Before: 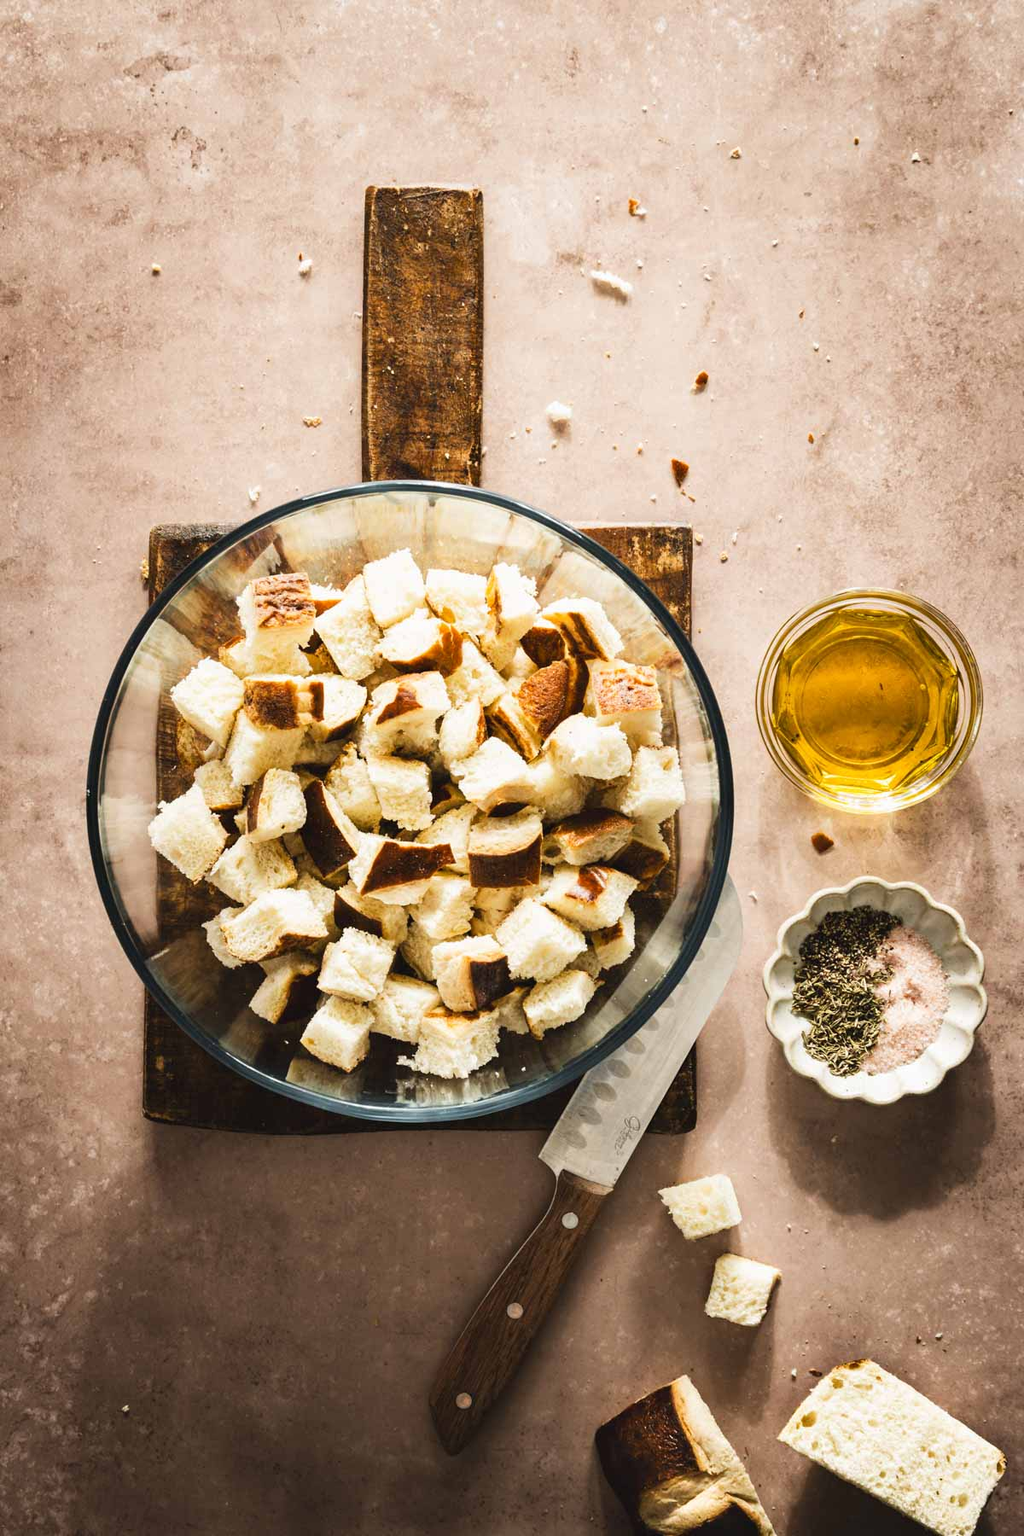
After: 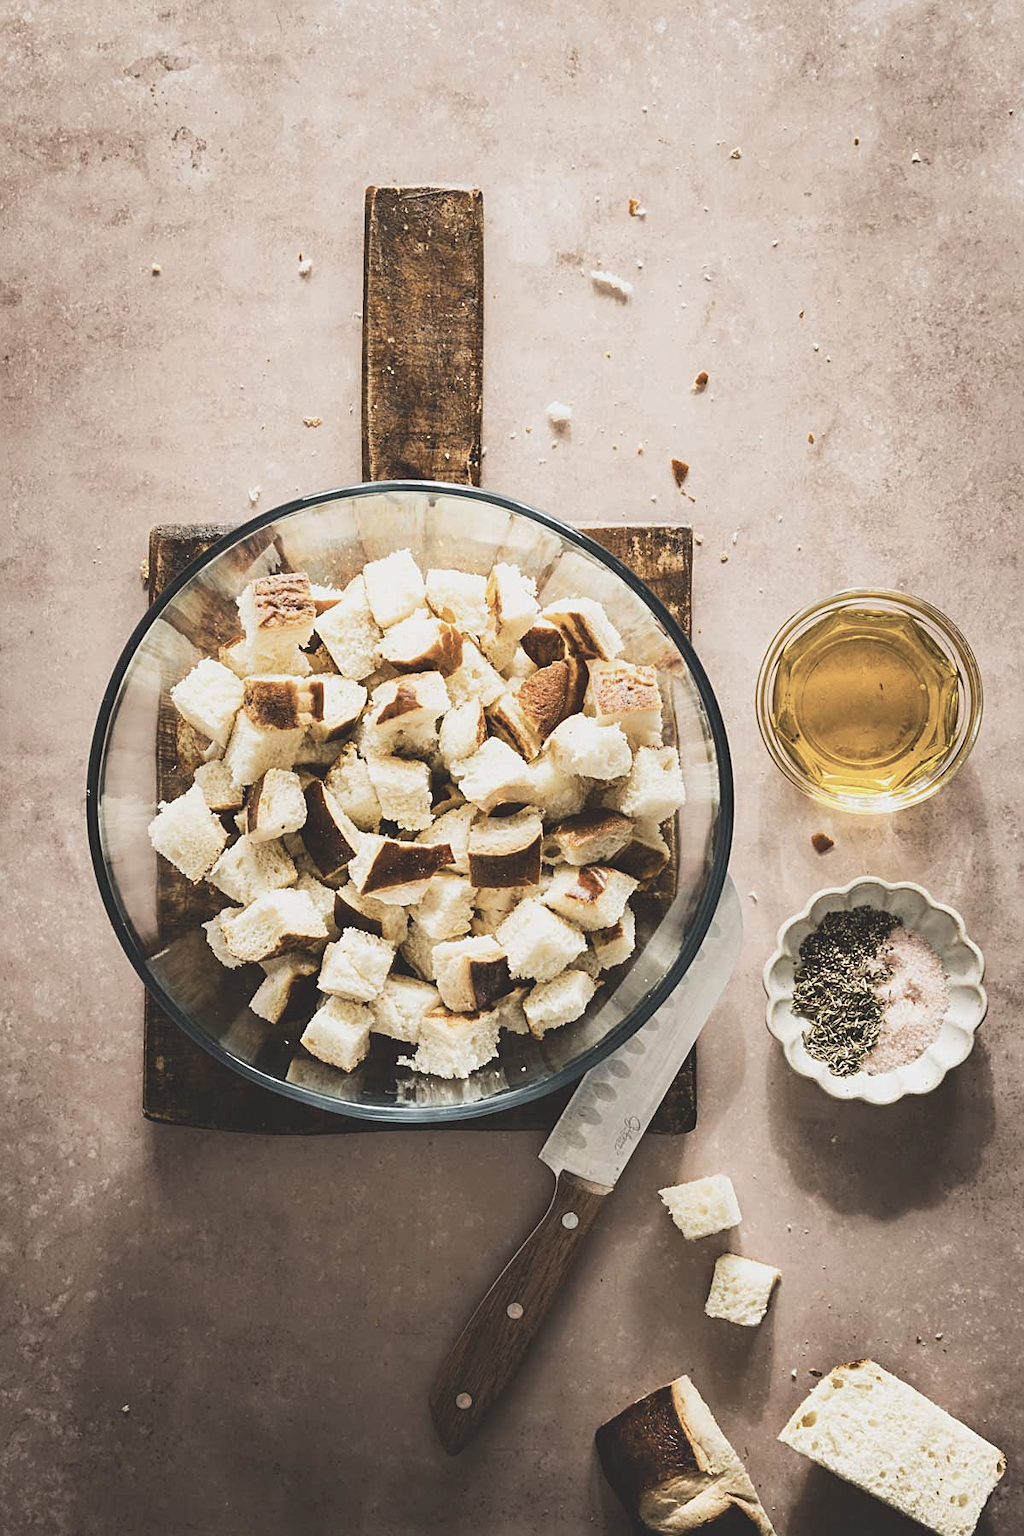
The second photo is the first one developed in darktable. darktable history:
sharpen: on, module defaults
contrast brightness saturation: contrast -0.266, saturation -0.427
tone equalizer: -8 EV -0.445 EV, -7 EV -0.404 EV, -6 EV -0.345 EV, -5 EV -0.244 EV, -3 EV 0.219 EV, -2 EV 0.356 EV, -1 EV 0.412 EV, +0 EV 0.437 EV, smoothing diameter 2.09%, edges refinement/feathering 17.55, mask exposure compensation -1.57 EV, filter diffusion 5
